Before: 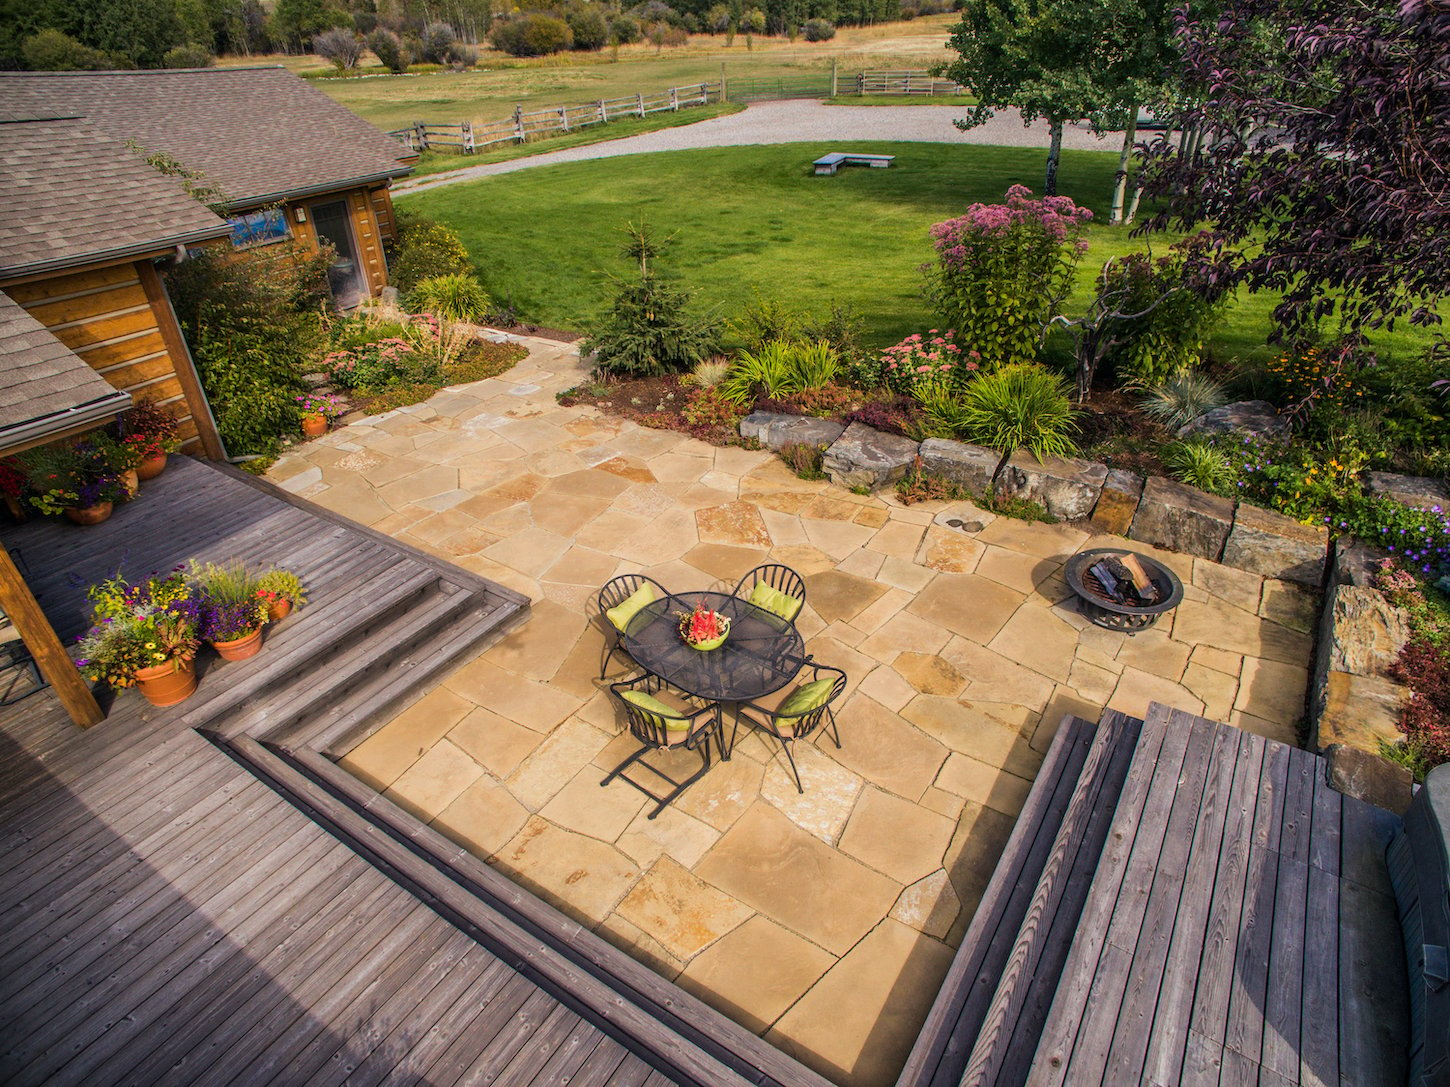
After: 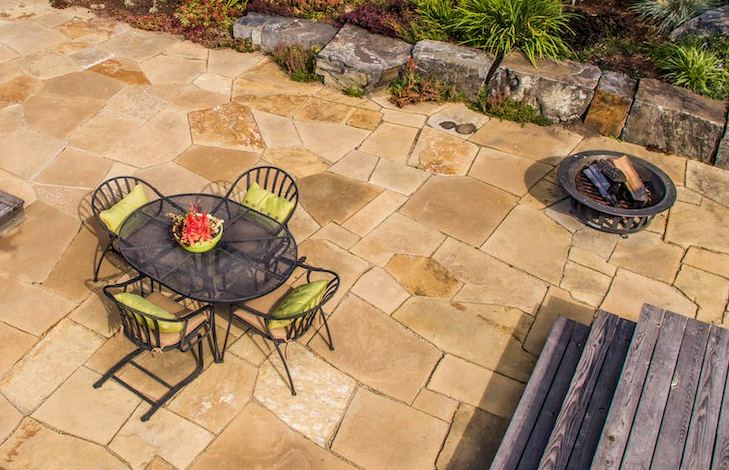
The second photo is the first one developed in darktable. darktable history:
crop: left 35.03%, top 36.625%, right 14.663%, bottom 20.057%
local contrast: on, module defaults
